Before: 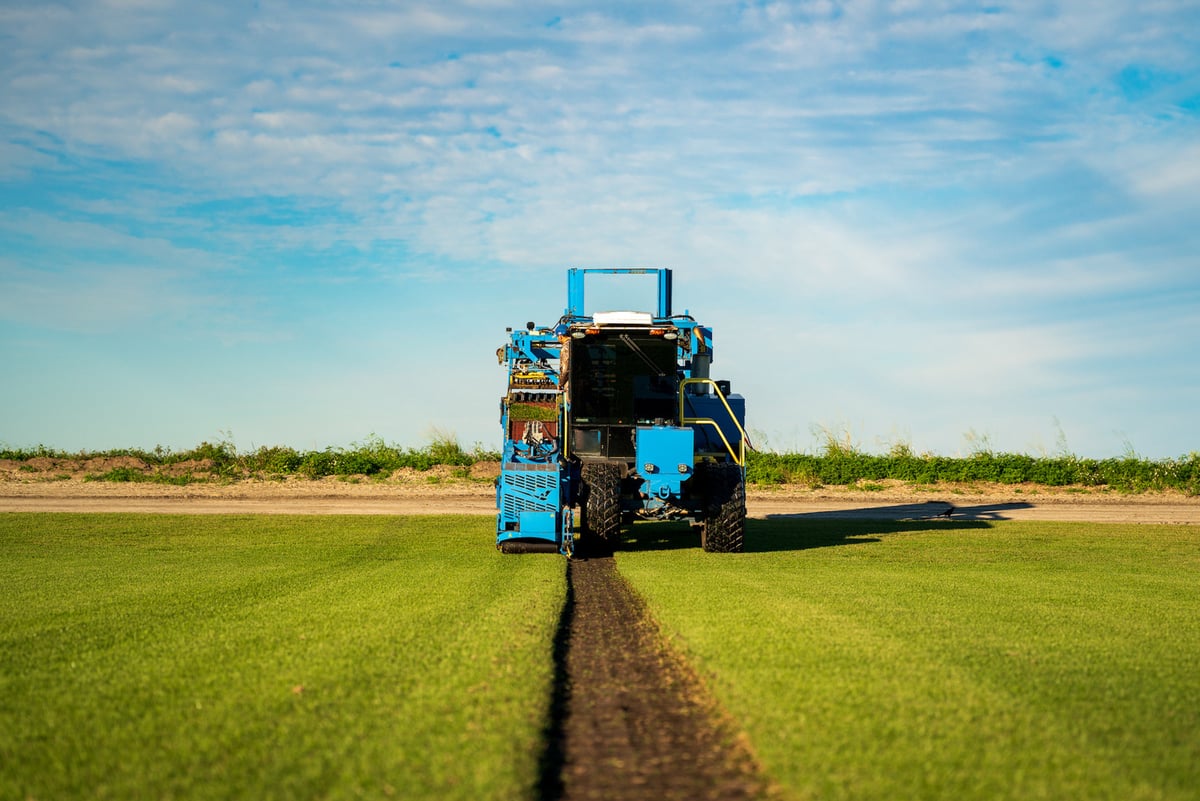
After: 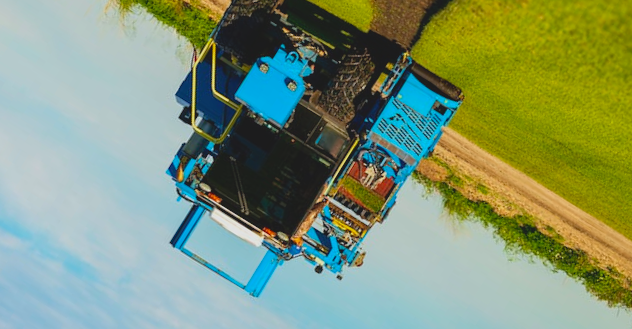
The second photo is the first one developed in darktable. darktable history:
contrast brightness saturation: contrast -0.201, saturation 0.187
crop and rotate: angle 148.38°, left 9.221%, top 15.562%, right 4.539%, bottom 17.13%
